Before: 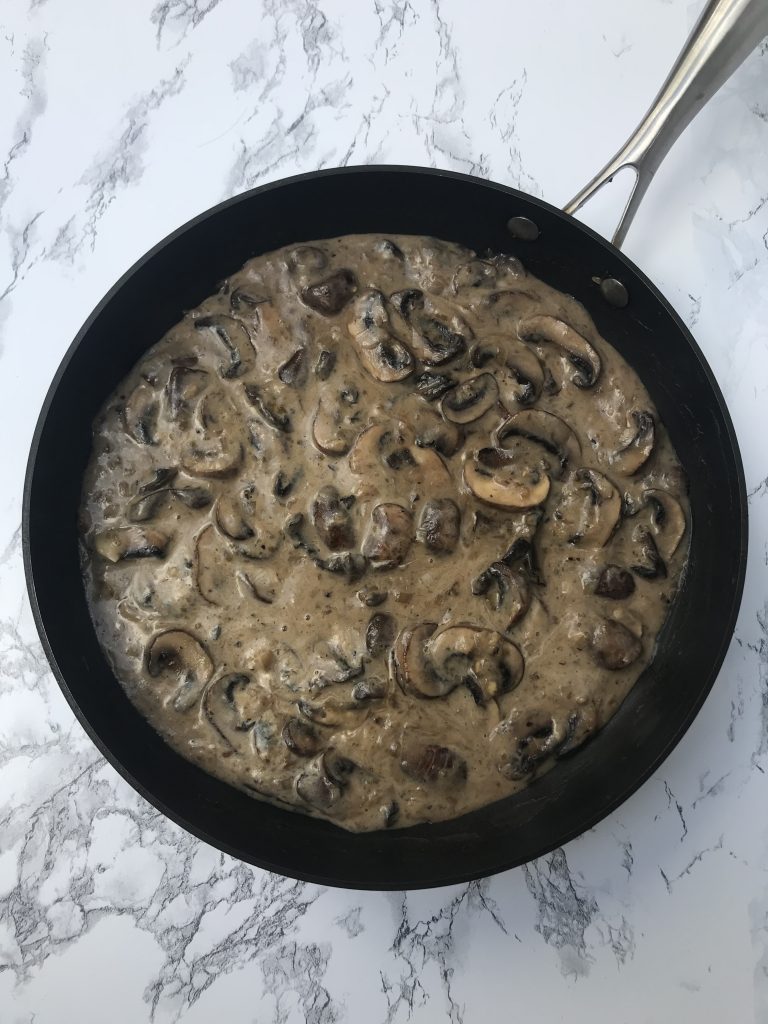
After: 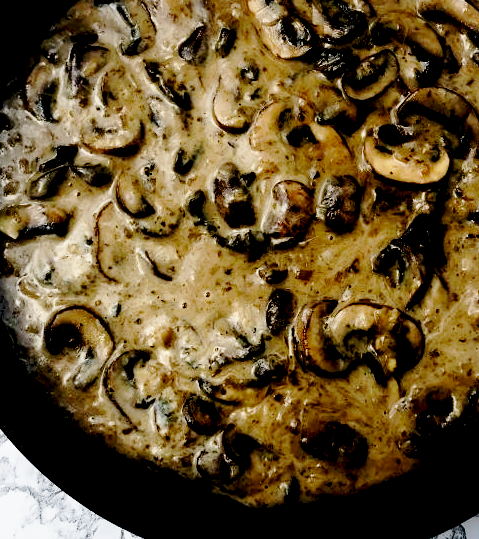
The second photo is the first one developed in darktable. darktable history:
crop: left 13.051%, top 31.605%, right 24.519%, bottom 15.663%
base curve: curves: ch0 [(0, 0) (0.032, 0.037) (0.105, 0.228) (0.435, 0.76) (0.856, 0.983) (1, 1)], preserve colors none
exposure: black level correction 0.054, exposure -0.035 EV, compensate exposure bias true, compensate highlight preservation false
